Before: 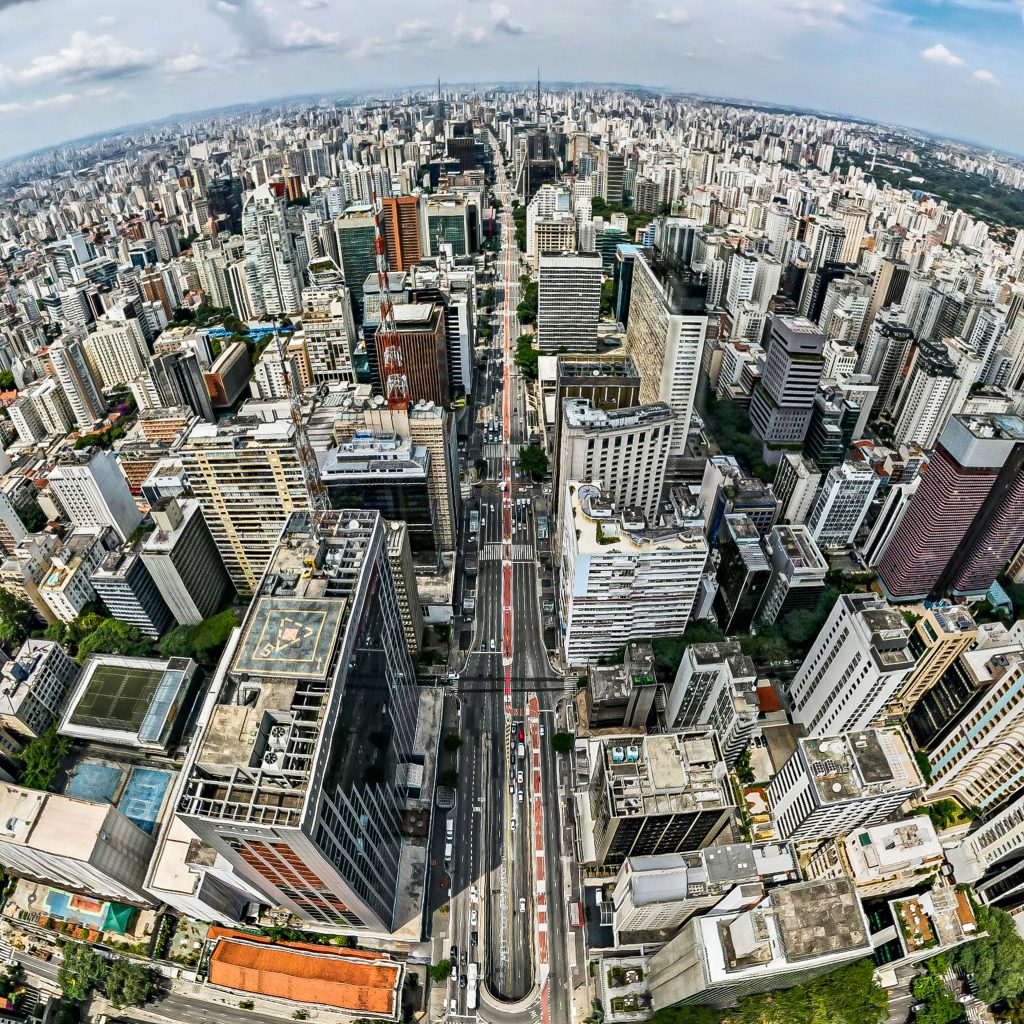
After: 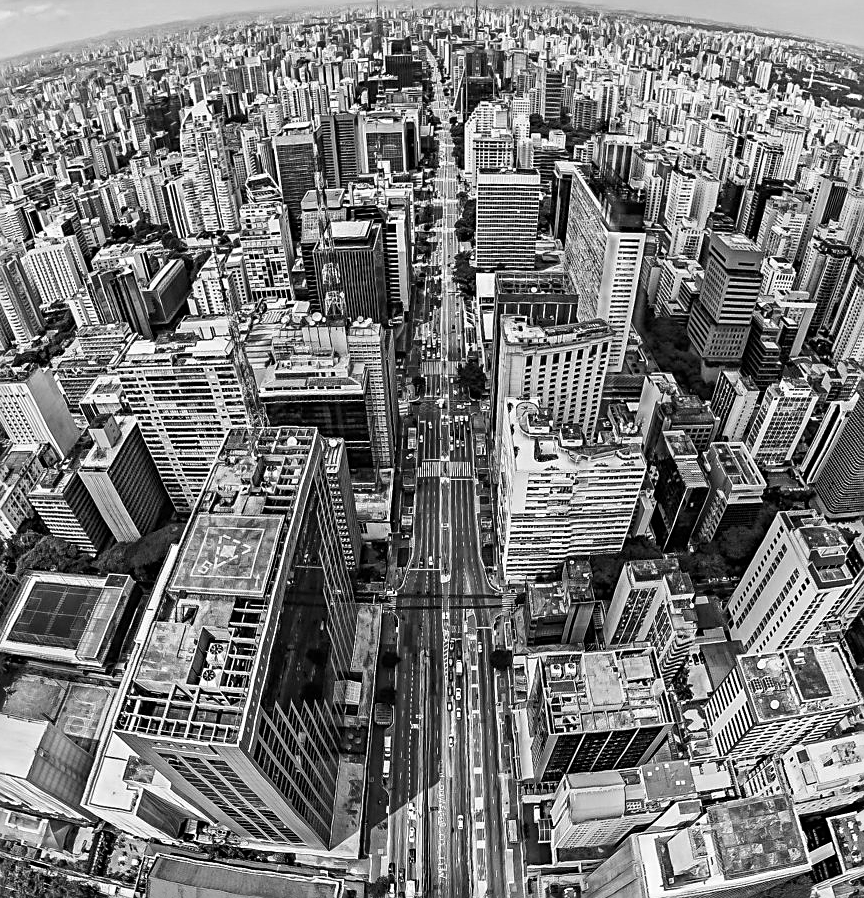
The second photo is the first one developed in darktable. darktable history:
color calibration: output gray [0.23, 0.37, 0.4, 0], illuminant custom, x 0.368, y 0.373, temperature 4332.61 K
sharpen: on, module defaults
contrast brightness saturation: saturation -0.994
color zones: curves: ch1 [(0, 0.469) (0.072, 0.457) (0.243, 0.494) (0.429, 0.5) (0.571, 0.5) (0.714, 0.5) (0.857, 0.5) (1, 0.469)]; ch2 [(0, 0.499) (0.143, 0.467) (0.242, 0.436) (0.429, 0.493) (0.571, 0.5) (0.714, 0.5) (0.857, 0.5) (1, 0.499)]
crop: left 6.081%, top 8.143%, right 9.534%, bottom 4.095%
